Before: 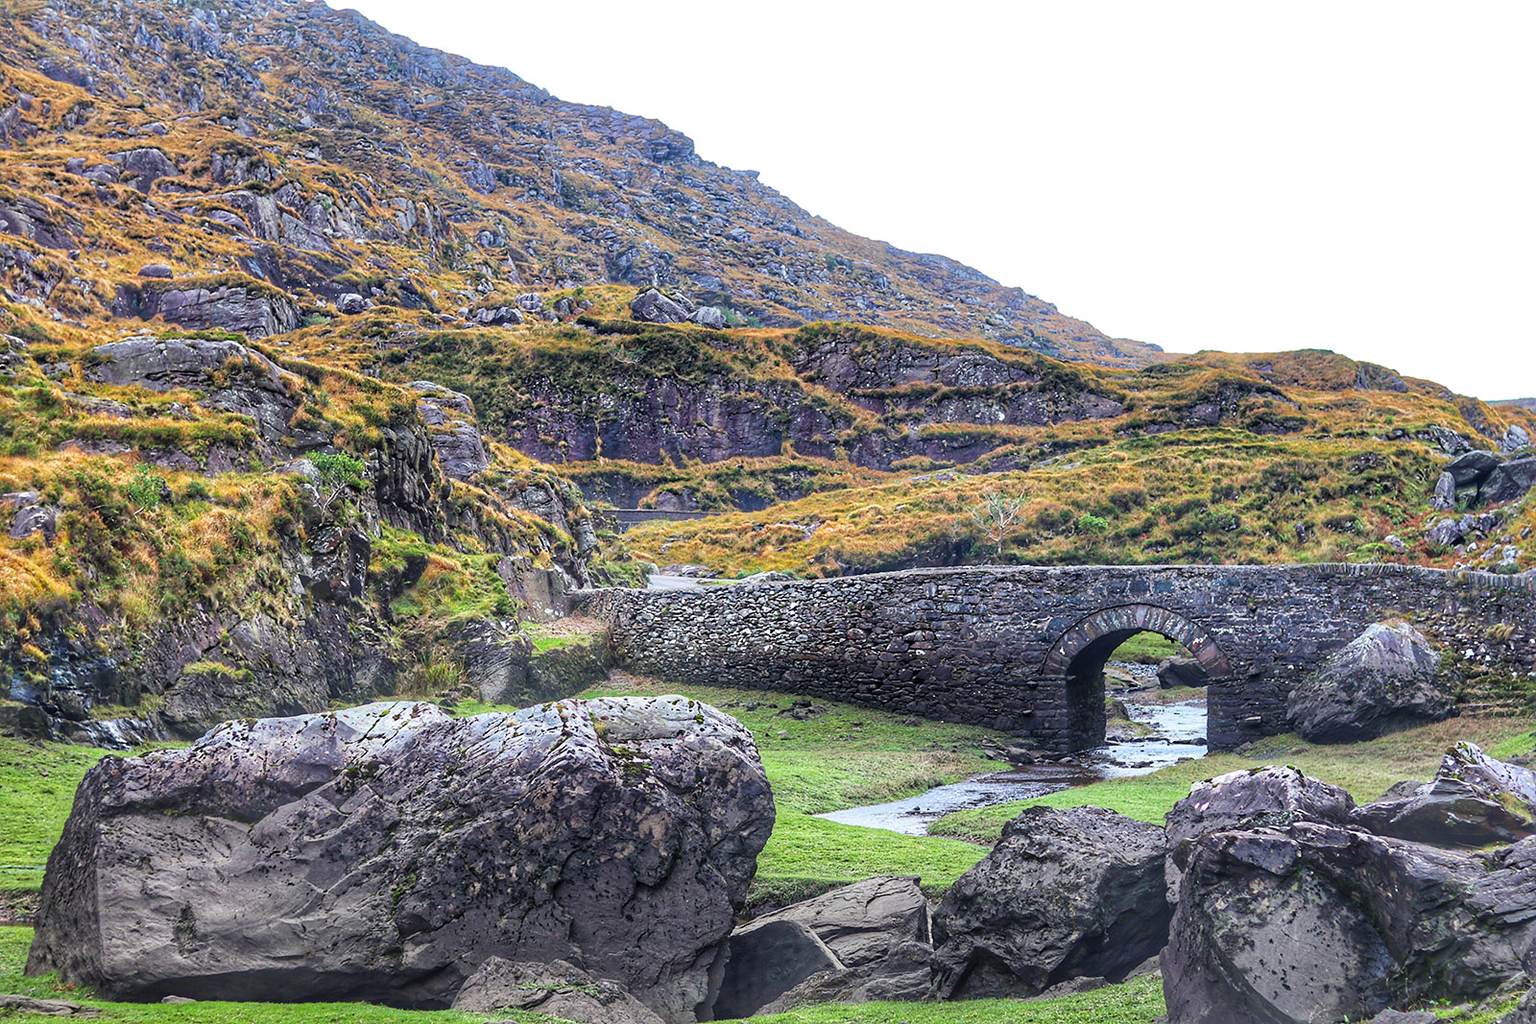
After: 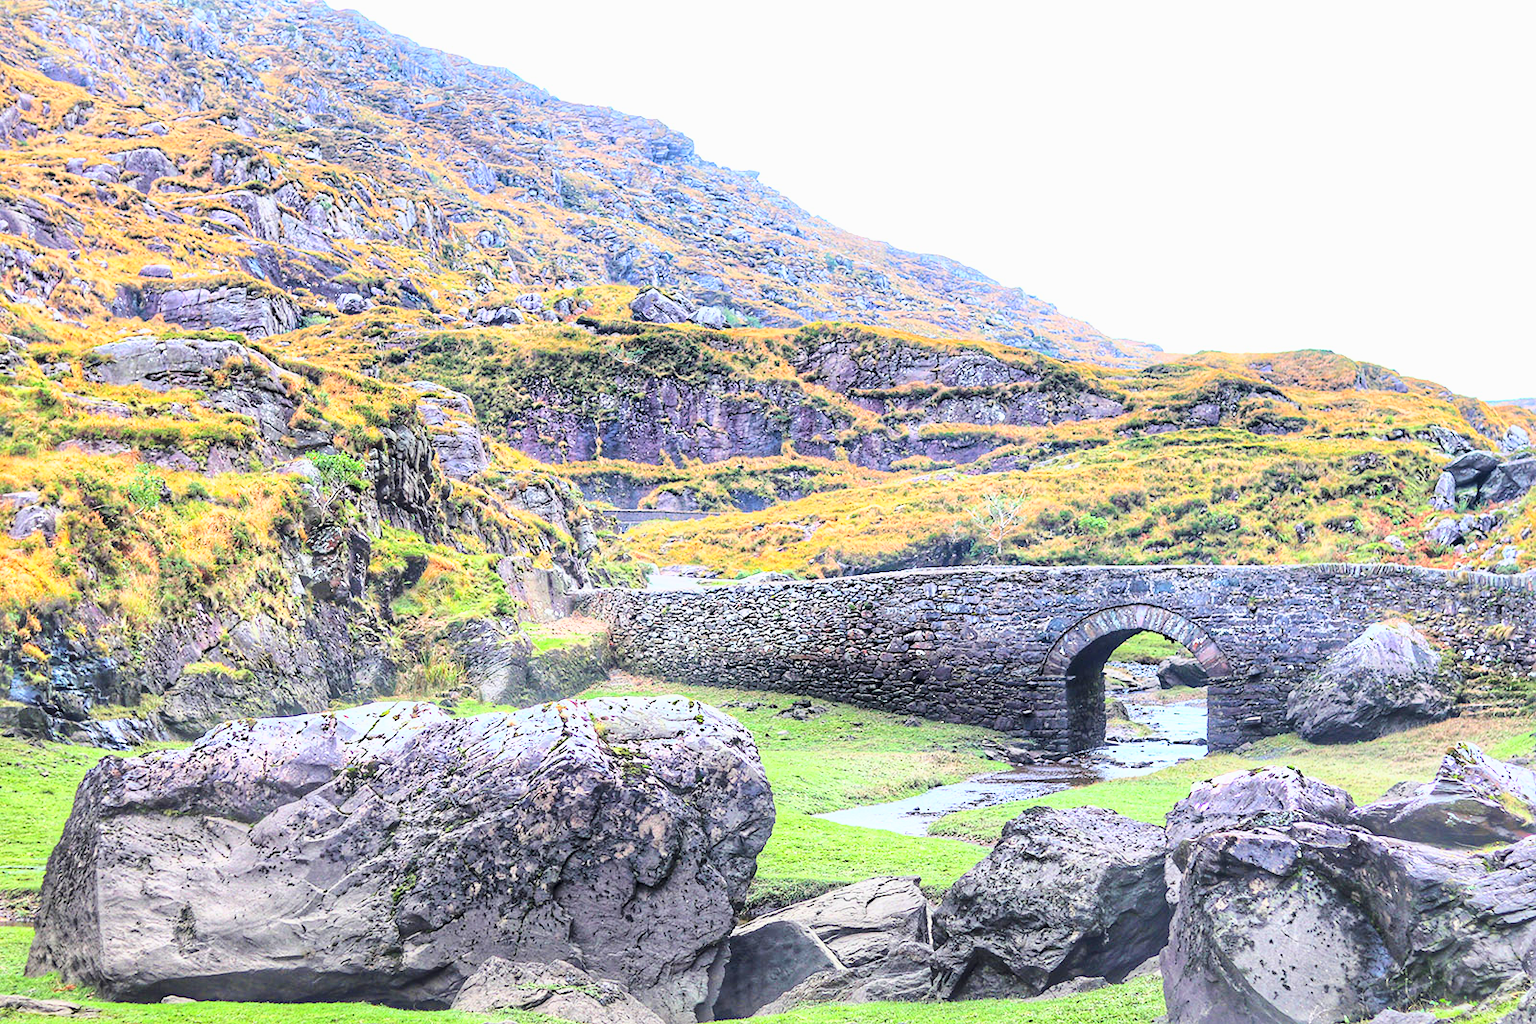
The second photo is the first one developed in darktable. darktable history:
exposure: exposure 0.515 EV, compensate highlight preservation false
base curve: curves: ch0 [(0, 0) (0.025, 0.046) (0.112, 0.277) (0.467, 0.74) (0.814, 0.929) (1, 0.942)]
